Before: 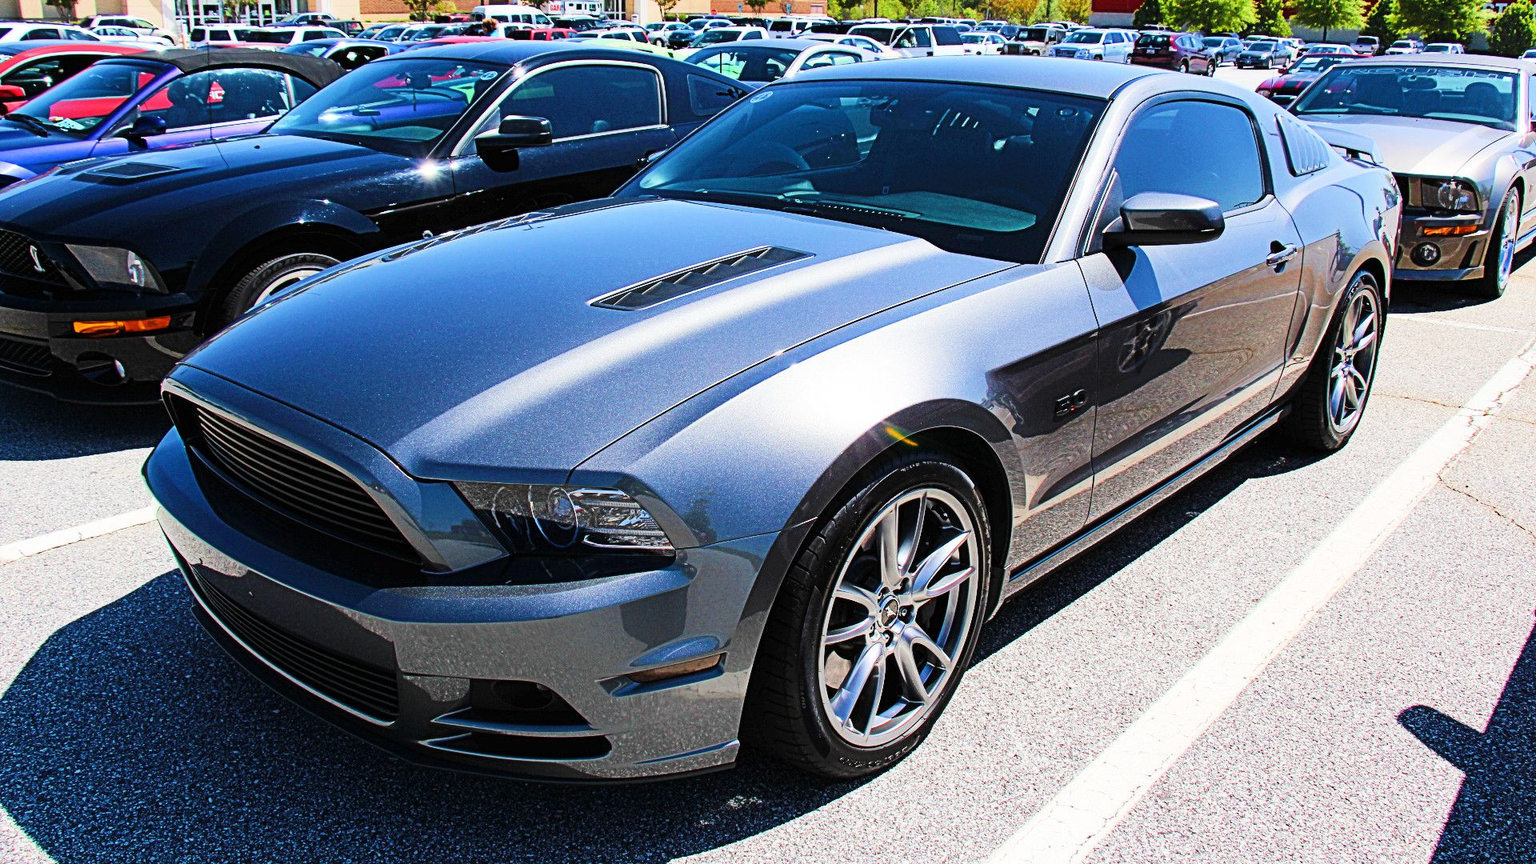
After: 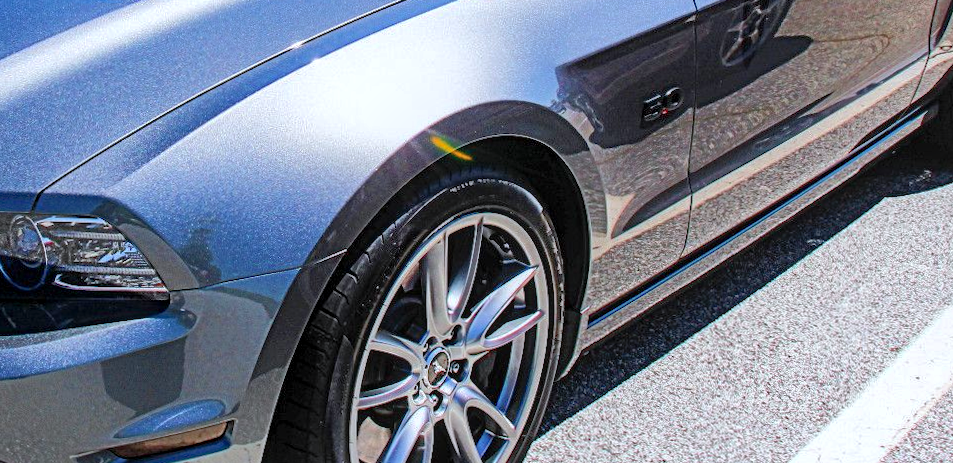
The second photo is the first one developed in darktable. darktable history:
white balance: red 0.976, blue 1.04
crop: left 35.03%, top 36.625%, right 14.663%, bottom 20.057%
shadows and highlights: on, module defaults
rotate and perspective: rotation -0.45°, automatic cropping original format, crop left 0.008, crop right 0.992, crop top 0.012, crop bottom 0.988
local contrast: on, module defaults
